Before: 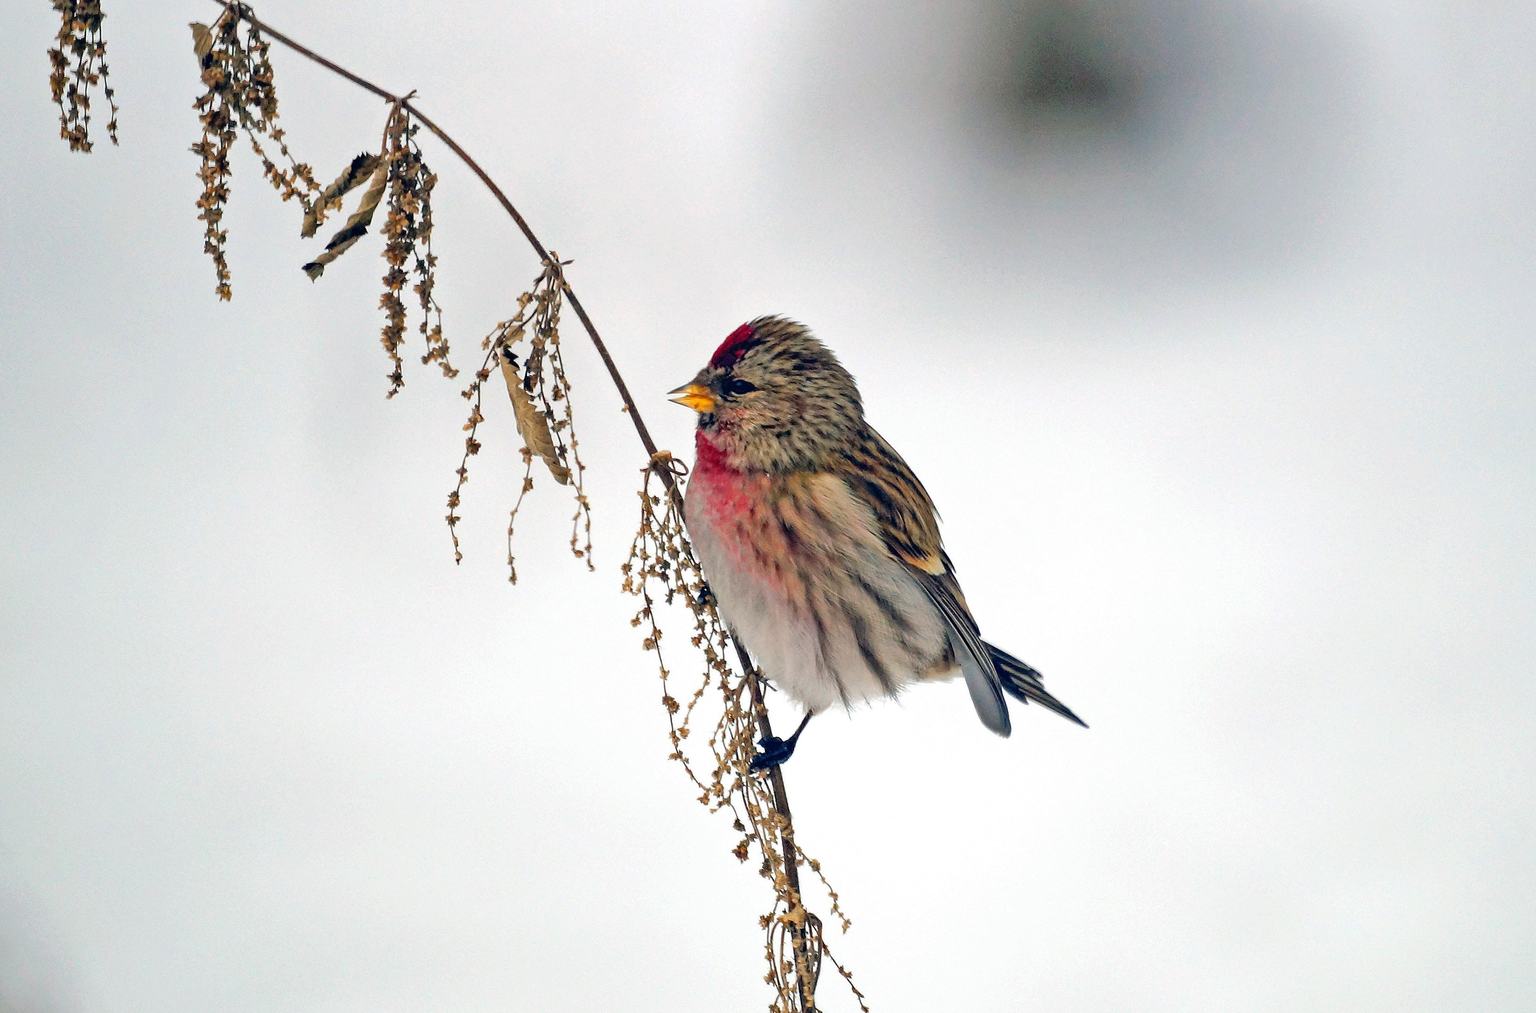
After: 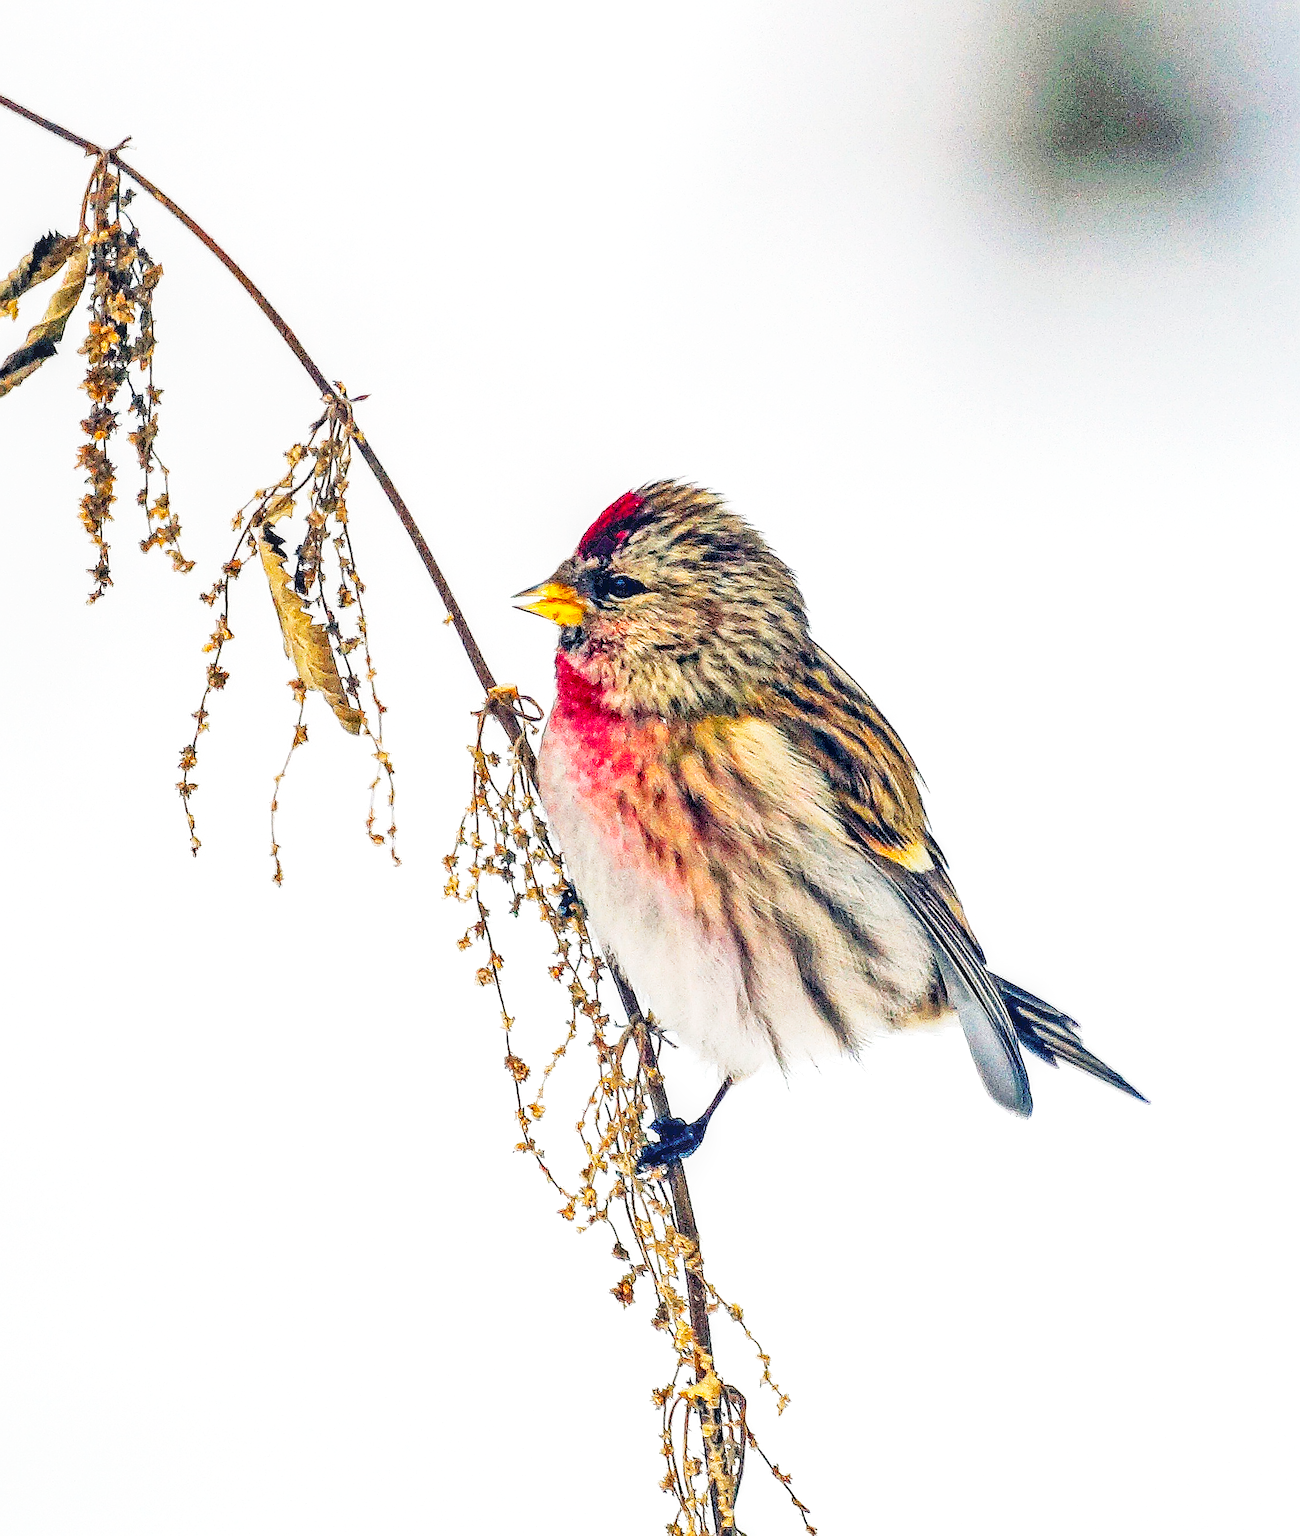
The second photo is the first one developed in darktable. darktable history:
crop: left 21.479%, right 22.633%
base curve: curves: ch0 [(0, 0) (0.018, 0.026) (0.143, 0.37) (0.33, 0.731) (0.458, 0.853) (0.735, 0.965) (0.905, 0.986) (1, 1)], preserve colors none
exposure: black level correction 0.001, exposure -0.124 EV, compensate highlight preservation false
local contrast: on, module defaults
tone curve: curves: ch0 [(0, 0) (0.15, 0.17) (0.452, 0.437) (0.611, 0.588) (0.751, 0.749) (1, 1)]; ch1 [(0, 0) (0.325, 0.327) (0.412, 0.45) (0.453, 0.484) (0.5, 0.499) (0.541, 0.55) (0.617, 0.612) (0.695, 0.697) (1, 1)]; ch2 [(0, 0) (0.386, 0.397) (0.452, 0.459) (0.505, 0.498) (0.524, 0.547) (0.574, 0.566) (0.633, 0.641) (1, 1)], preserve colors none
sharpen: radius 1.366, amount 1.258, threshold 0.846
color balance rgb: shadows lift › luminance -9.796%, perceptual saturation grading › global saturation 29.805%, perceptual brilliance grading › highlights 10.02%, perceptual brilliance grading › mid-tones 5.313%
